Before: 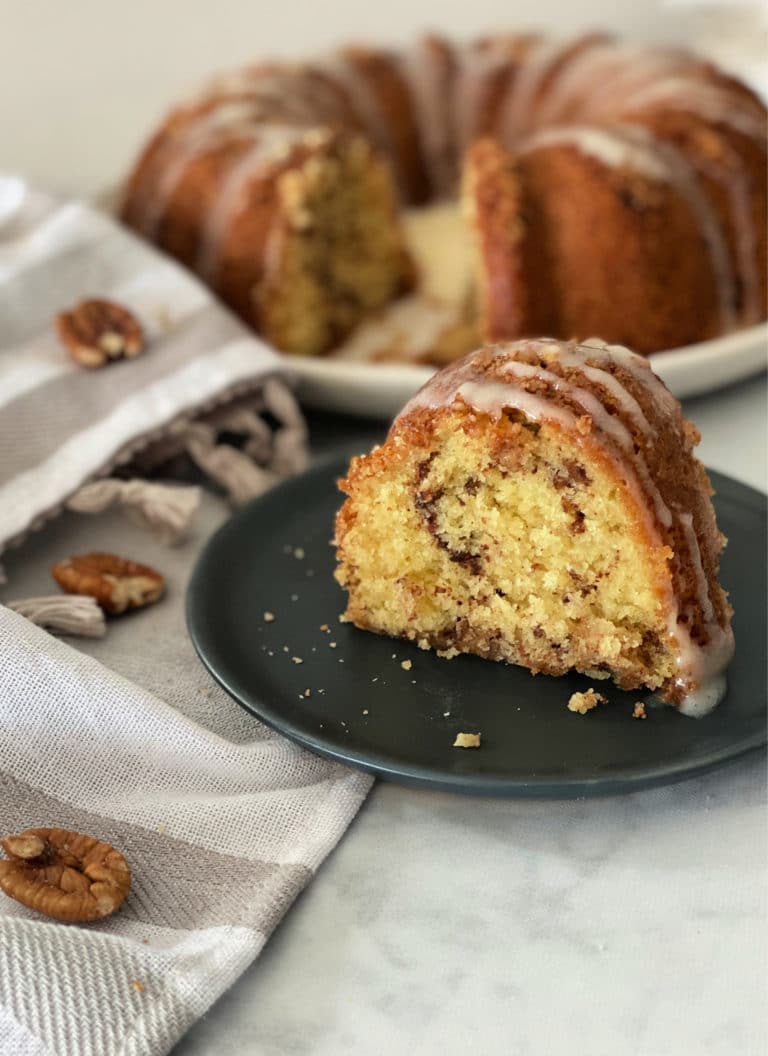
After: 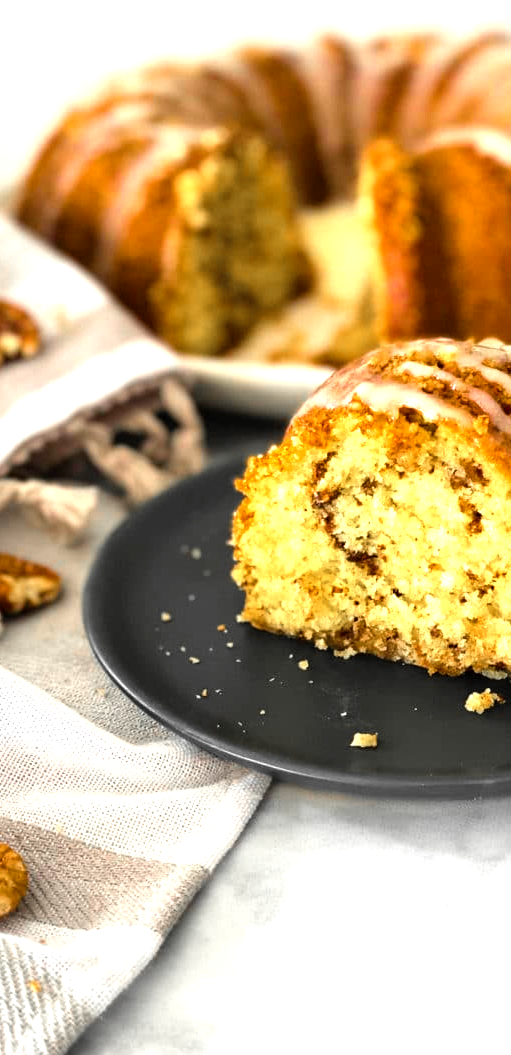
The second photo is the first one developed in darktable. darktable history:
color zones: curves: ch0 [(0, 0.447) (0.184, 0.543) (0.323, 0.476) (0.429, 0.445) (0.571, 0.443) (0.714, 0.451) (0.857, 0.452) (1, 0.447)]; ch1 [(0, 0.464) (0.176, 0.46) (0.287, 0.177) (0.429, 0.002) (0.571, 0) (0.714, 0) (0.857, 0) (1, 0.464)]
exposure: black level correction 0, exposure 0.68 EV, compensate highlight preservation false
crop and rotate: left 13.463%, right 19.889%
color balance rgb: highlights gain › chroma 0.155%, highlights gain › hue 331.39°, perceptual saturation grading › global saturation 40.99%, global vibrance 35.452%, contrast 10.072%
